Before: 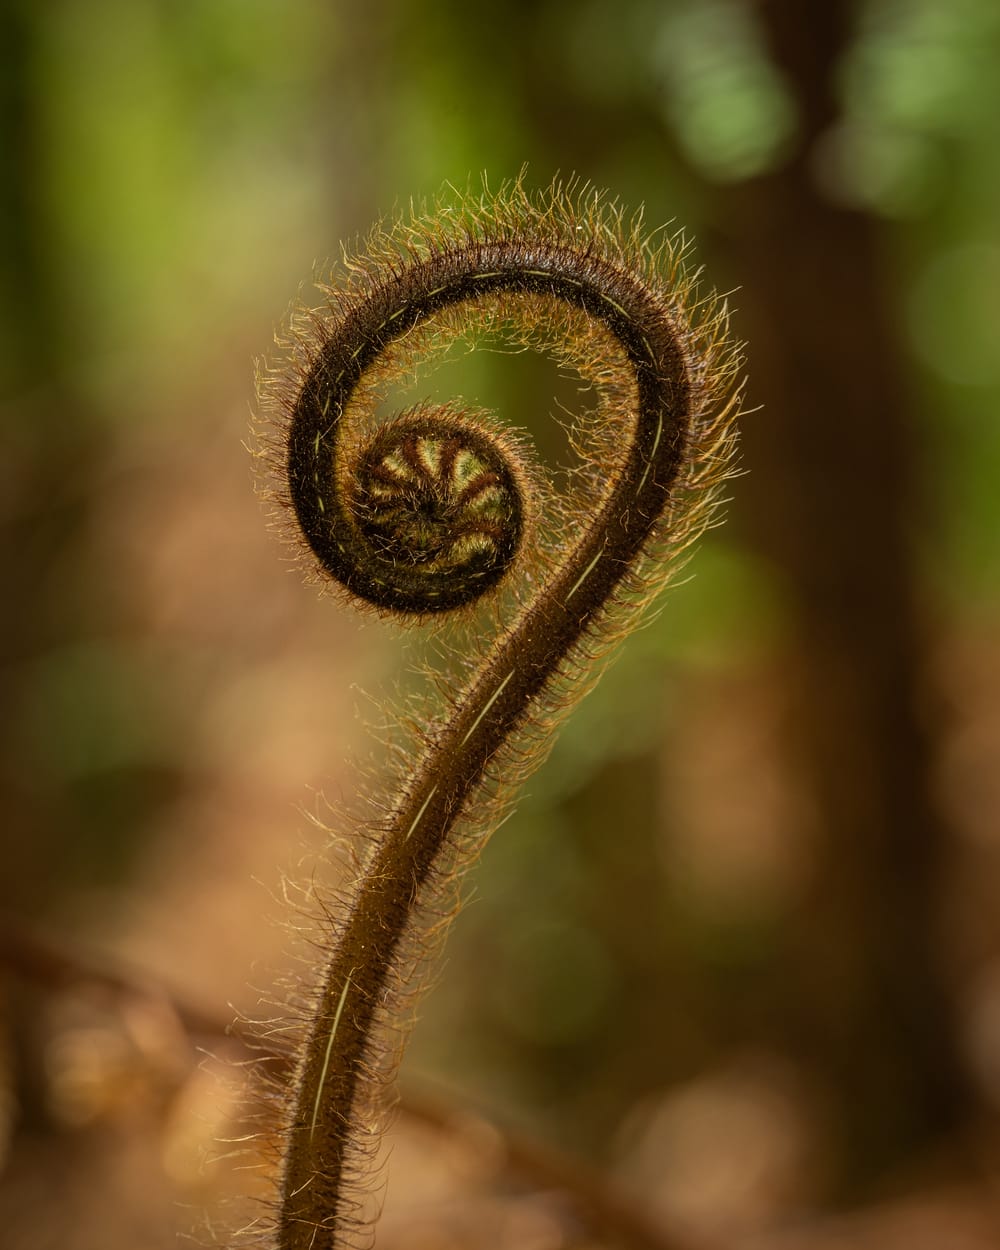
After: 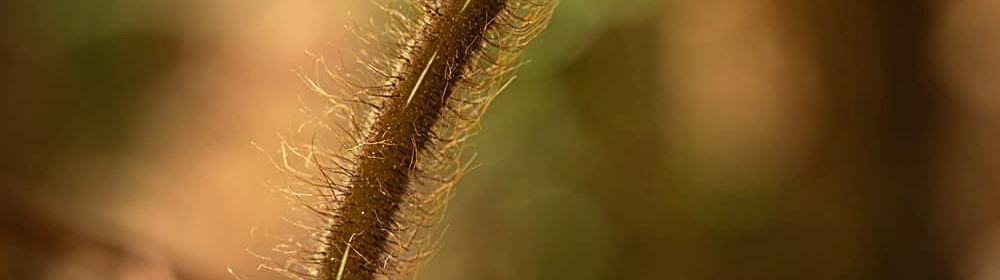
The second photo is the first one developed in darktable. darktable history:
crop and rotate: top 58.726%, bottom 18.85%
exposure: black level correction 0, exposure 0.498 EV, compensate highlight preservation false
sharpen: on, module defaults
